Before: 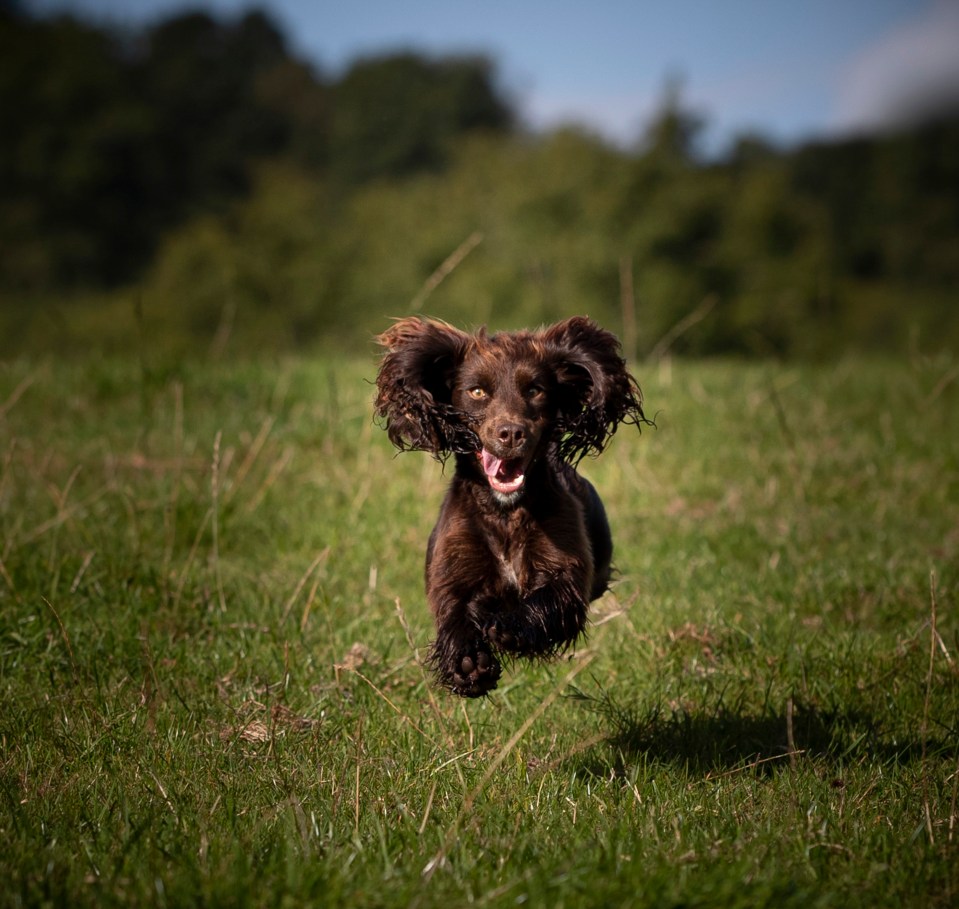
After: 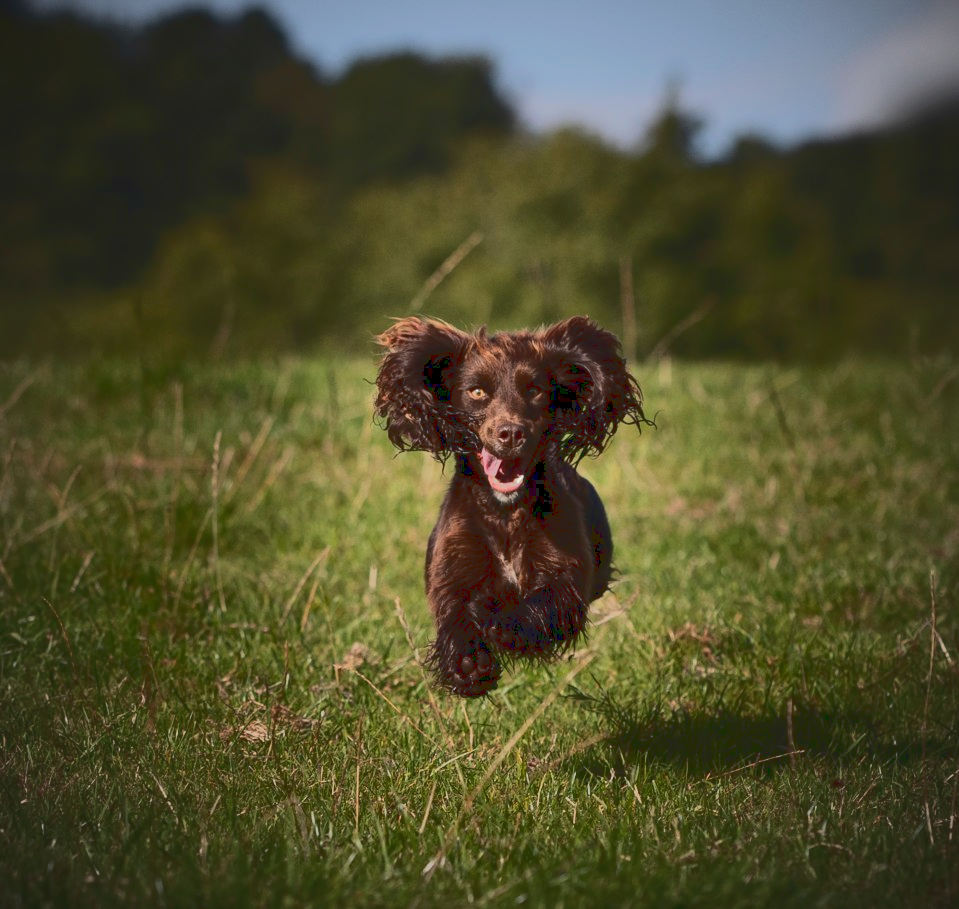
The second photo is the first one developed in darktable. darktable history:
vignetting: fall-off radius 60.98%, brightness -0.278
tone curve: curves: ch0 [(0, 0) (0.003, 0.118) (0.011, 0.118) (0.025, 0.122) (0.044, 0.131) (0.069, 0.142) (0.1, 0.155) (0.136, 0.168) (0.177, 0.183) (0.224, 0.216) (0.277, 0.265) (0.335, 0.337) (0.399, 0.415) (0.468, 0.506) (0.543, 0.586) (0.623, 0.665) (0.709, 0.716) (0.801, 0.737) (0.898, 0.744) (1, 1)]
